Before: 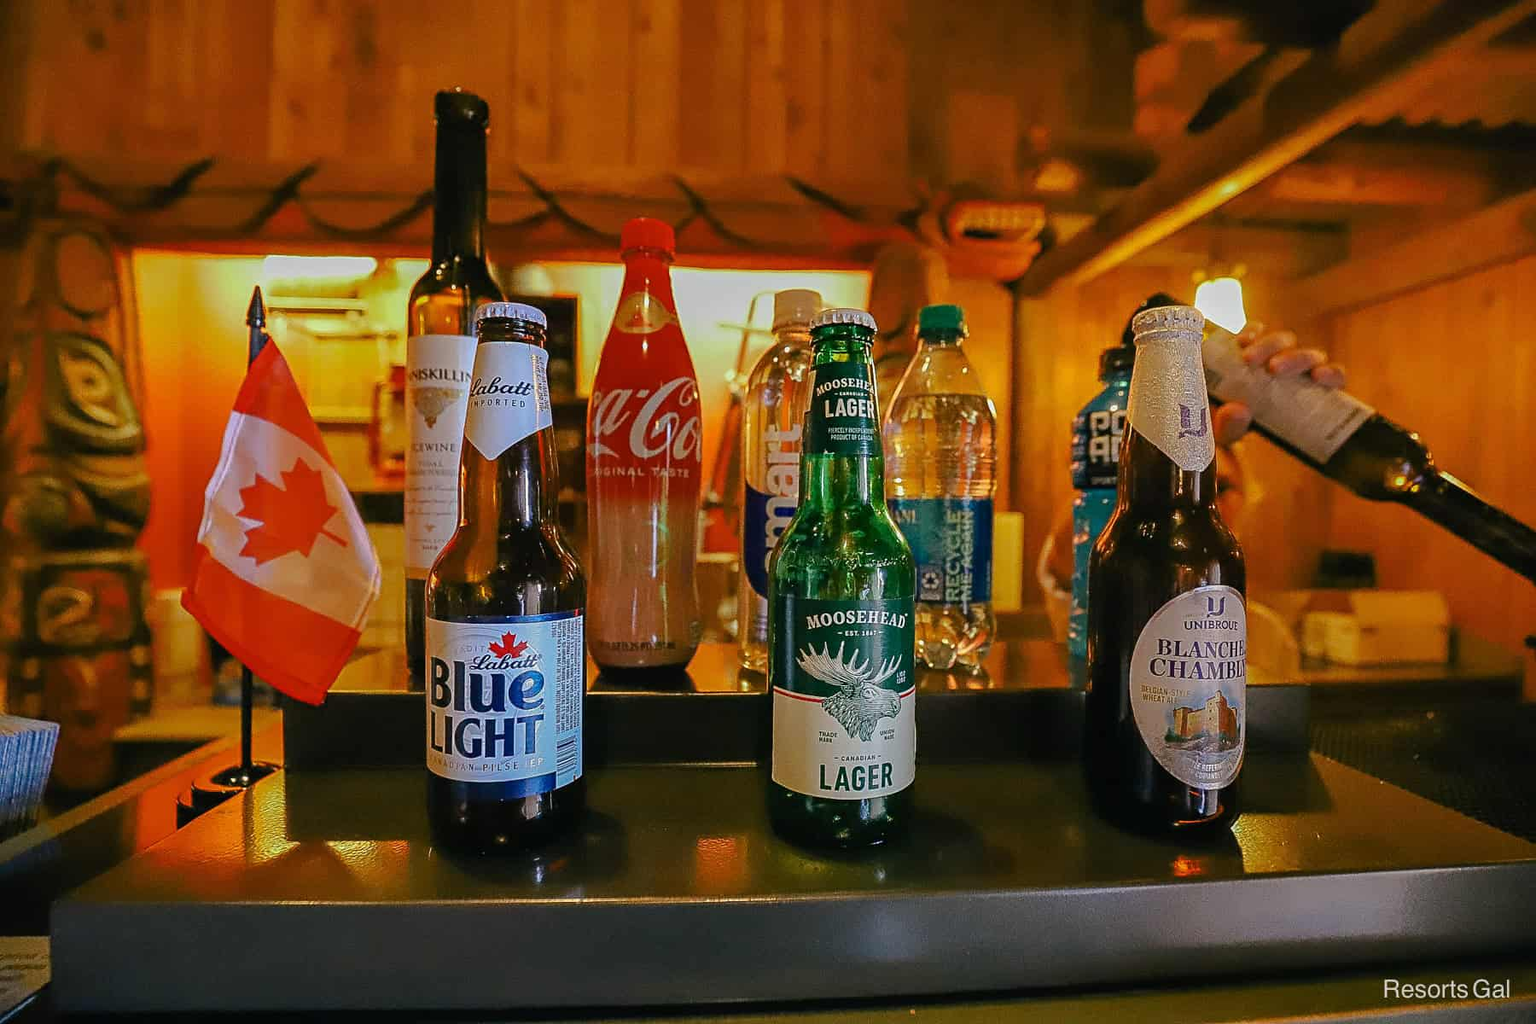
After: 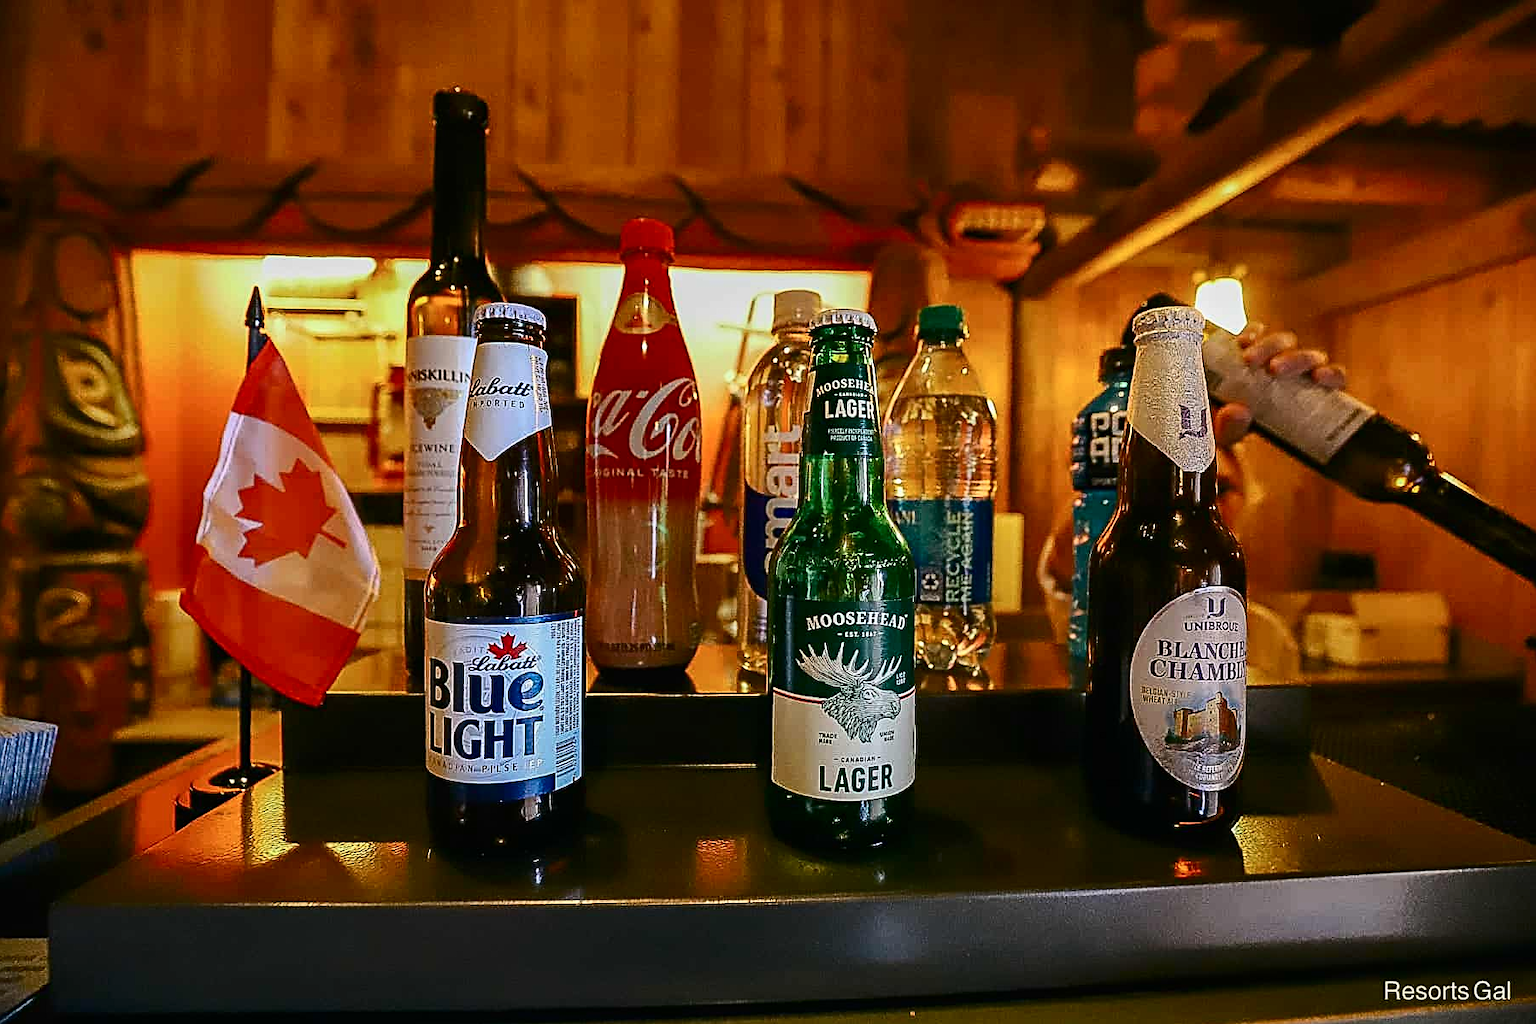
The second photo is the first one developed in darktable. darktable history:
sharpen: on, module defaults
contrast brightness saturation: contrast 0.279
crop: left 0.127%
